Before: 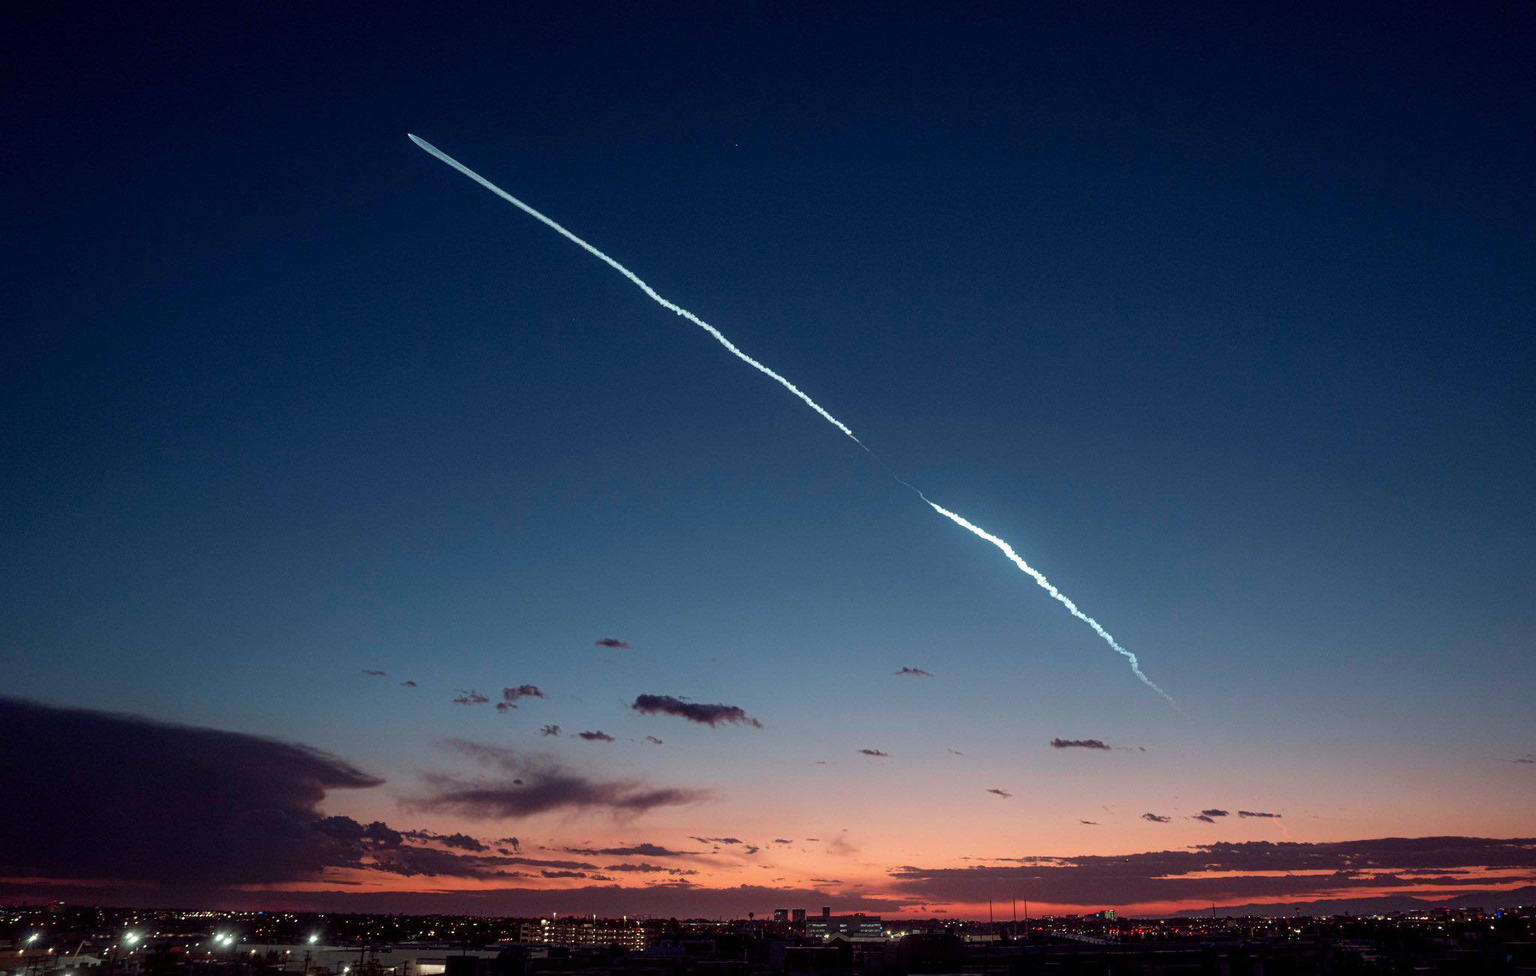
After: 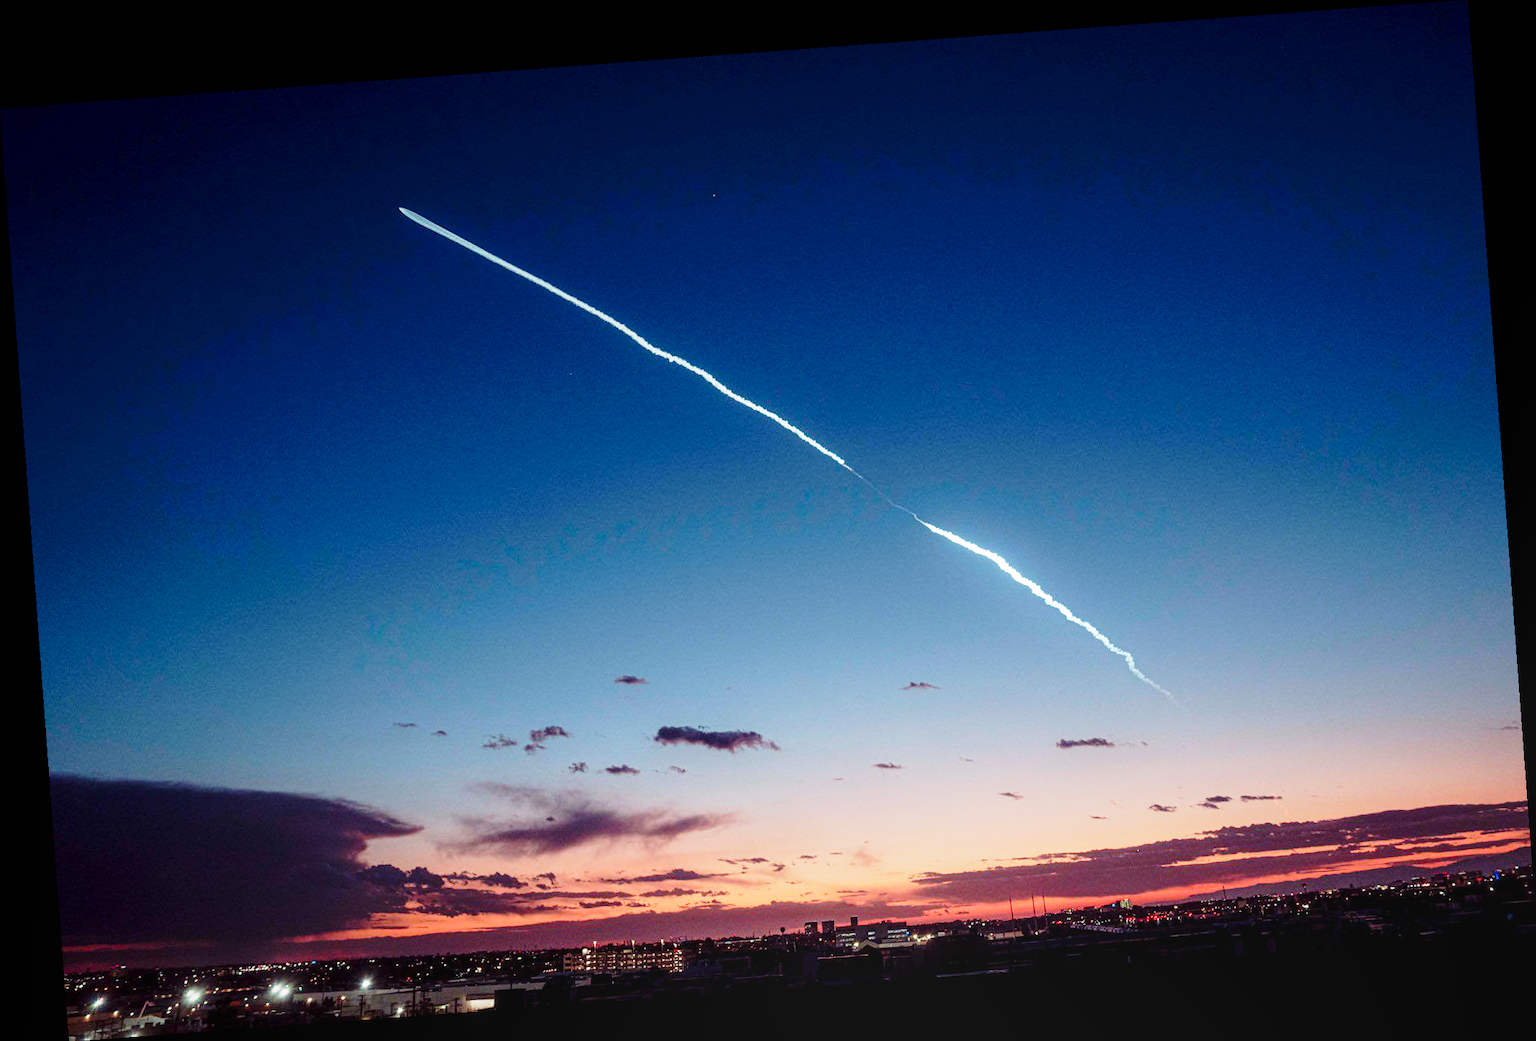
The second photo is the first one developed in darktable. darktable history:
base curve: curves: ch0 [(0, 0) (0.028, 0.03) (0.121, 0.232) (0.46, 0.748) (0.859, 0.968) (1, 1)], preserve colors none
local contrast: detail 110%
rotate and perspective: rotation -4.25°, automatic cropping off
exposure: black level correction 0.001, exposure 0.5 EV, compensate exposure bias true, compensate highlight preservation false
